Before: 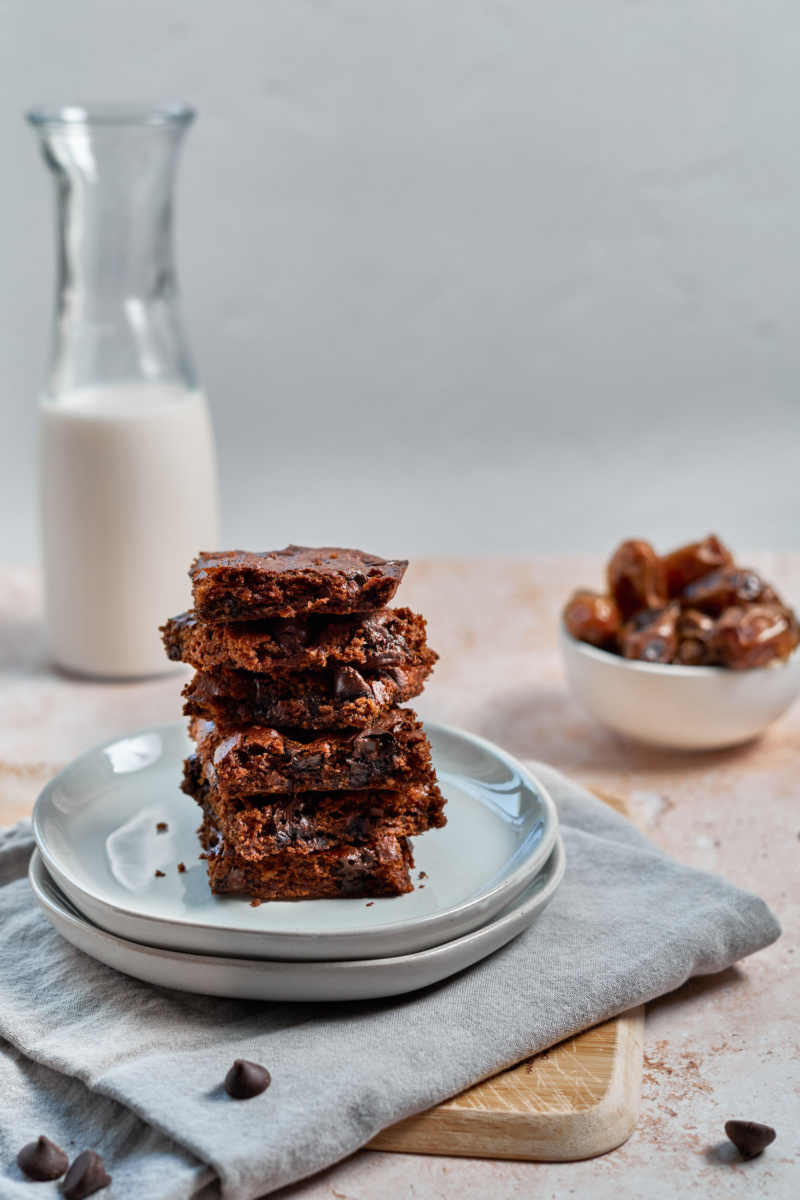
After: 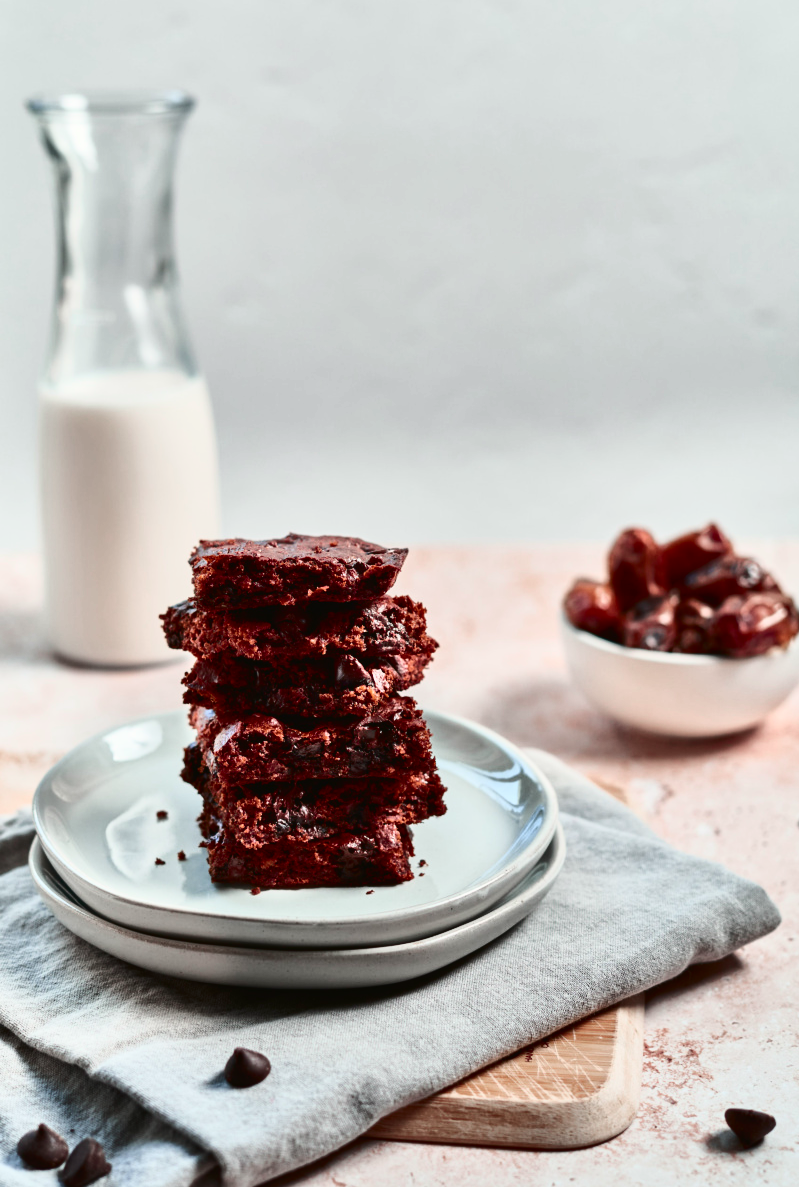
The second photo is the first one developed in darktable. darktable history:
crop: top 1.049%, right 0.001%
contrast brightness saturation: contrast 0.28
tone curve: curves: ch0 [(0, 0.021) (0.059, 0.053) (0.212, 0.18) (0.337, 0.304) (0.495, 0.505) (0.725, 0.731) (0.89, 0.919) (1, 1)]; ch1 [(0, 0) (0.094, 0.081) (0.285, 0.299) (0.413, 0.43) (0.479, 0.475) (0.54, 0.55) (0.615, 0.65) (0.683, 0.688) (1, 1)]; ch2 [(0, 0) (0.257, 0.217) (0.434, 0.434) (0.498, 0.507) (0.599, 0.578) (1, 1)], color space Lab, independent channels, preserve colors none
